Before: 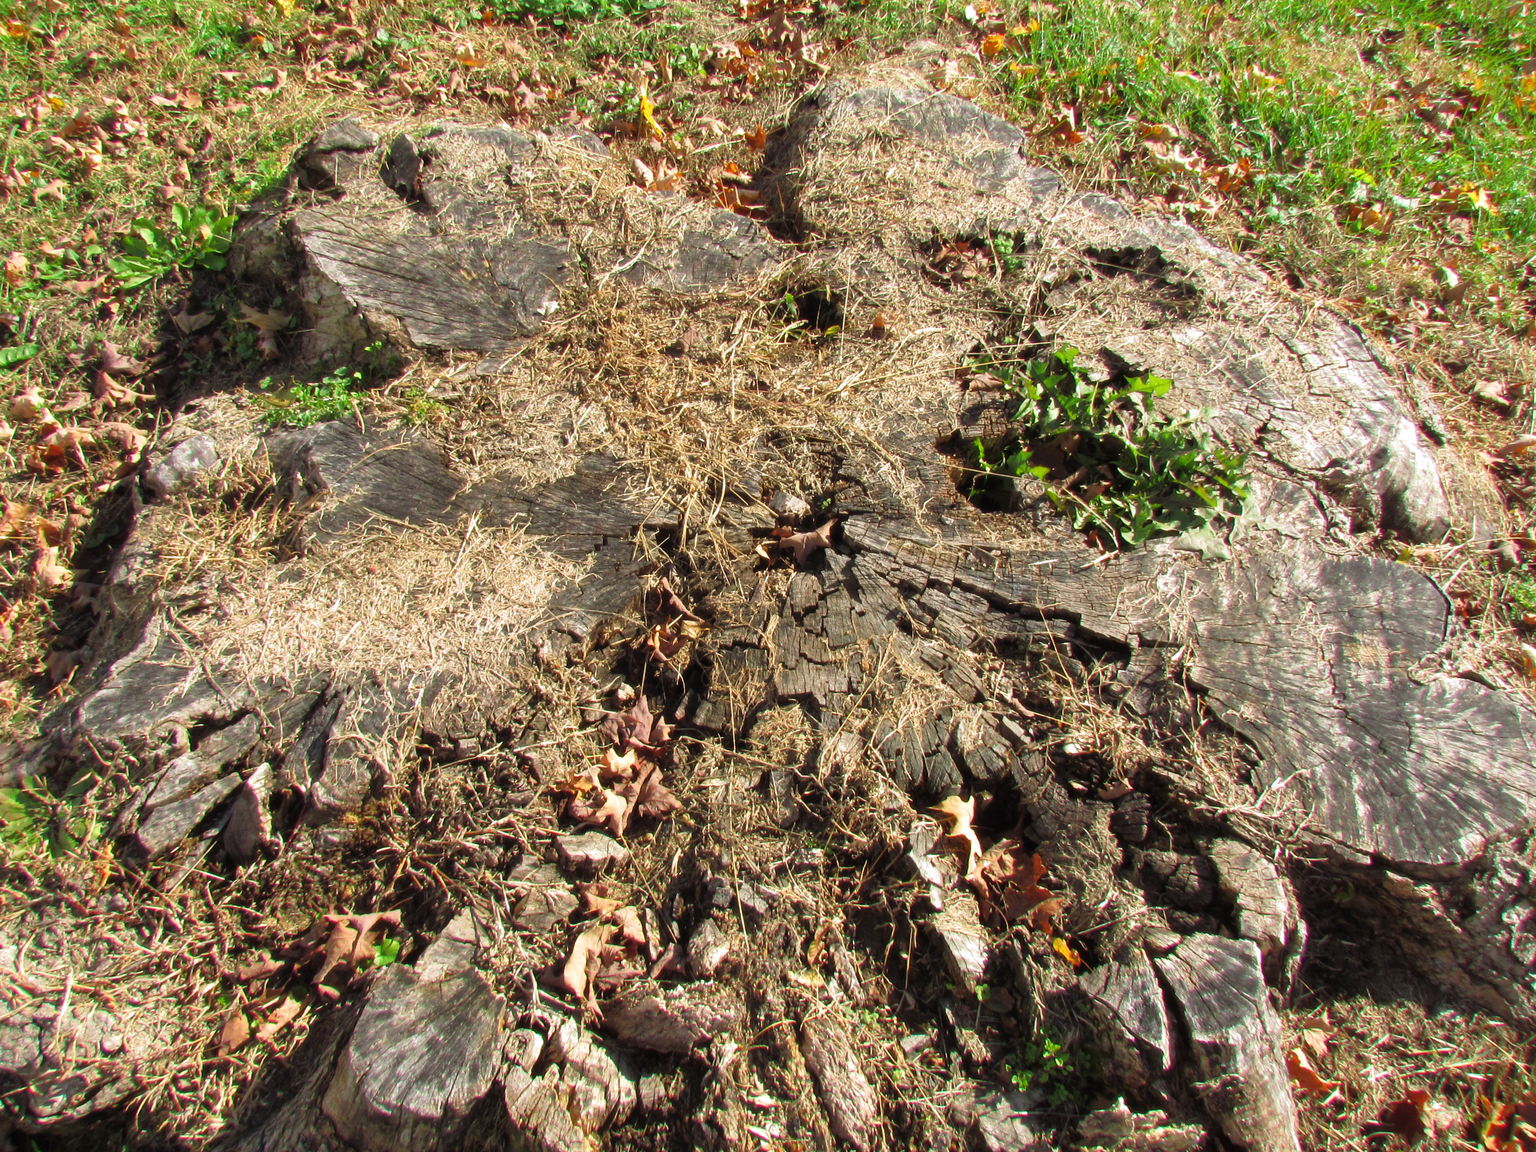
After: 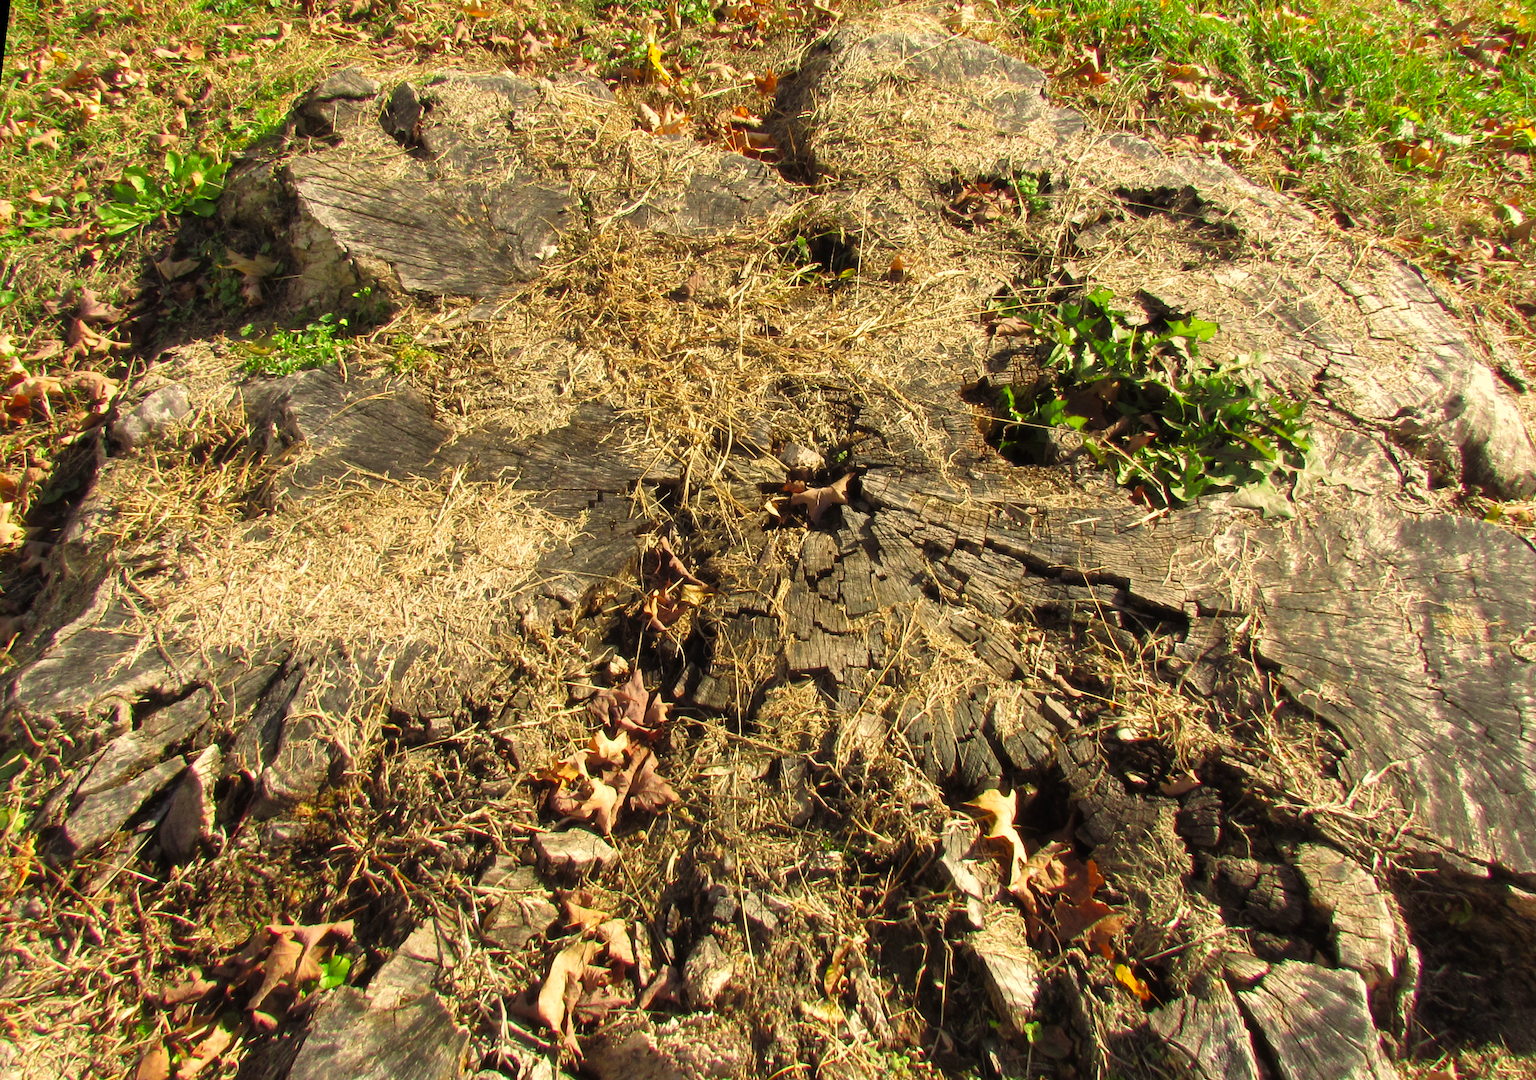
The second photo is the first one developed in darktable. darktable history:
crop and rotate: left 7.196%, top 4.574%, right 10.605%, bottom 13.178%
sharpen: radius 1.272, amount 0.305, threshold 0
rotate and perspective: rotation 0.128°, lens shift (vertical) -0.181, lens shift (horizontal) -0.044, shear 0.001, automatic cropping off
color correction: highlights a* 2.72, highlights b* 22.8
